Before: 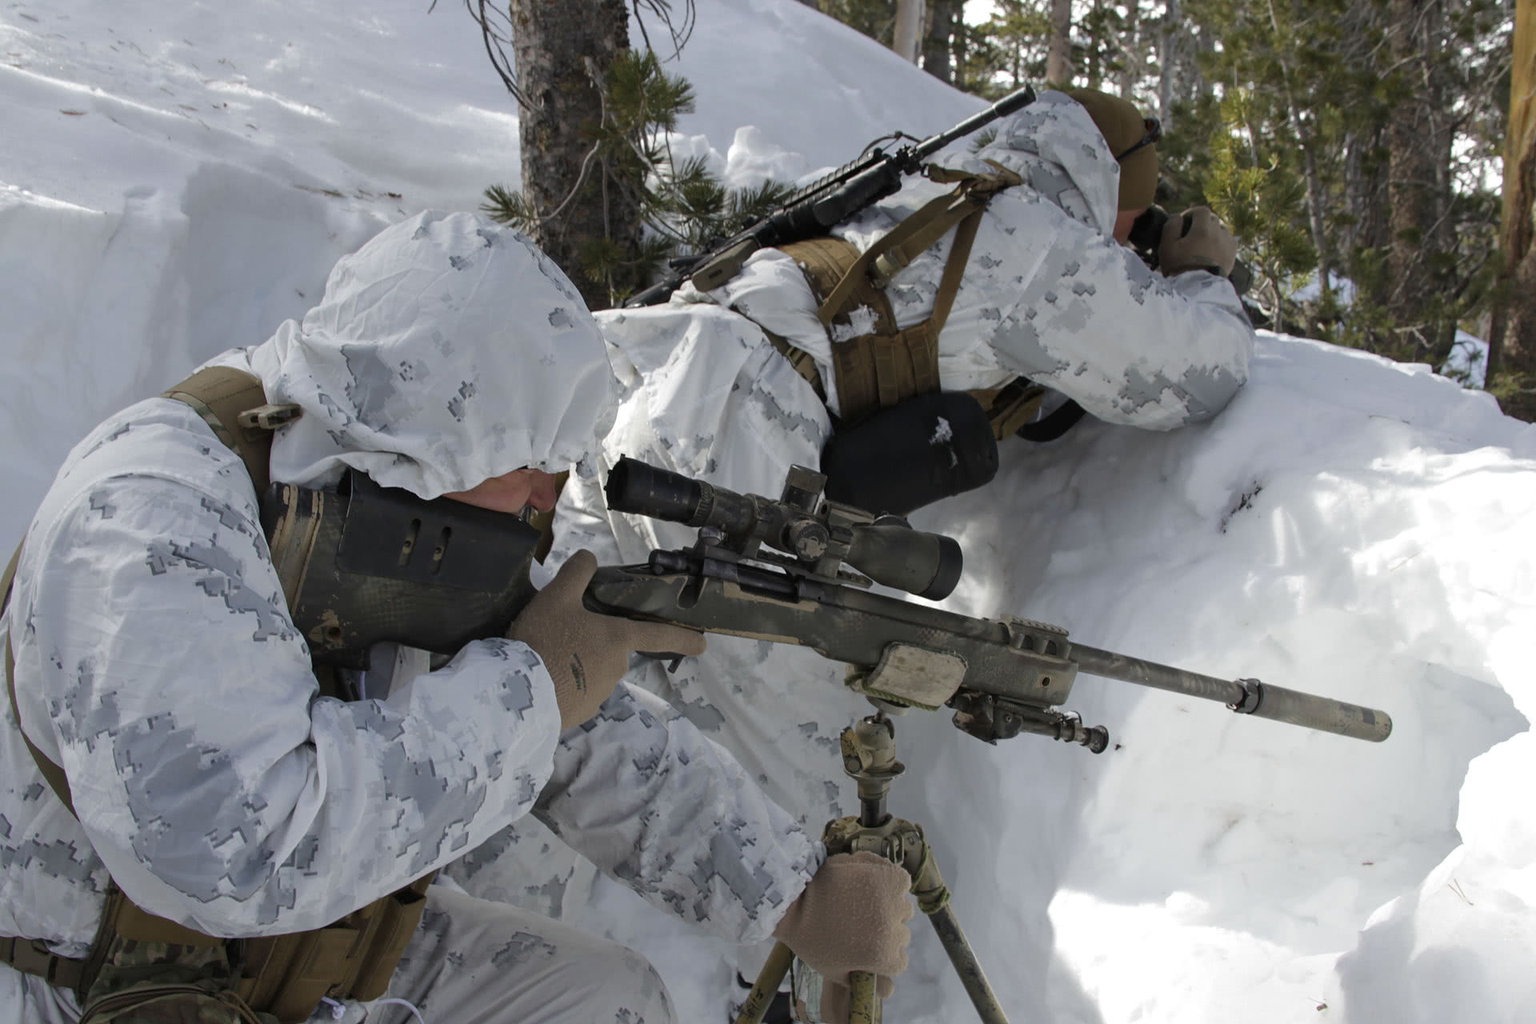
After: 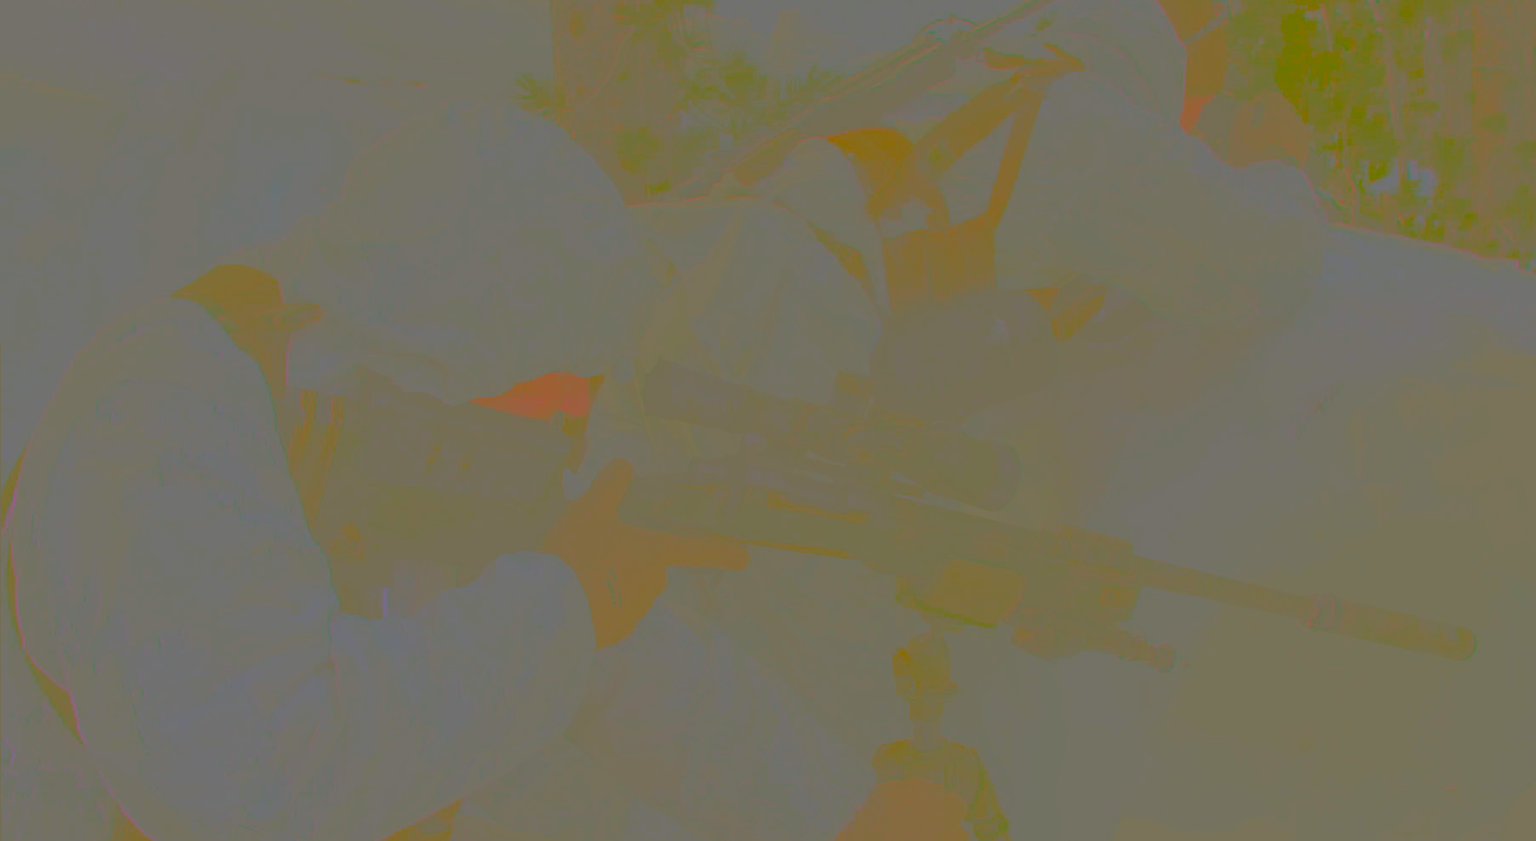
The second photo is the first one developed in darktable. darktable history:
tone curve: curves: ch0 [(0, 0) (0.003, 0.011) (0.011, 0.012) (0.025, 0.013) (0.044, 0.023) (0.069, 0.04) (0.1, 0.06) (0.136, 0.094) (0.177, 0.145) (0.224, 0.213) (0.277, 0.301) (0.335, 0.389) (0.399, 0.473) (0.468, 0.554) (0.543, 0.627) (0.623, 0.694) (0.709, 0.763) (0.801, 0.83) (0.898, 0.906) (1, 1)], color space Lab, independent channels, preserve colors none
crop and rotate: angle 0.104°, top 11.621%, right 5.675%, bottom 11.01%
contrast brightness saturation: contrast -0.983, brightness -0.162, saturation 0.741
color correction: highlights a* -1.34, highlights b* 10.6, shadows a* 0.867, shadows b* 19.11
